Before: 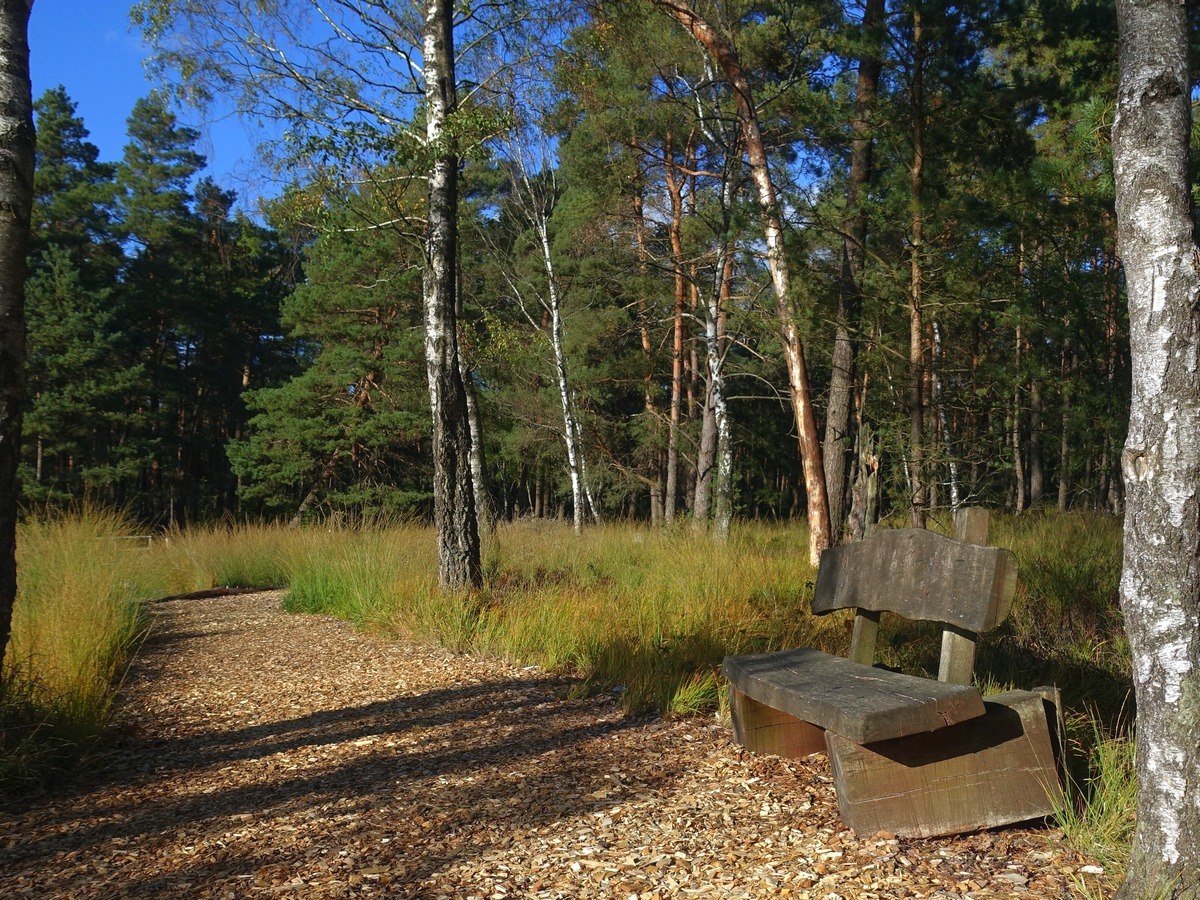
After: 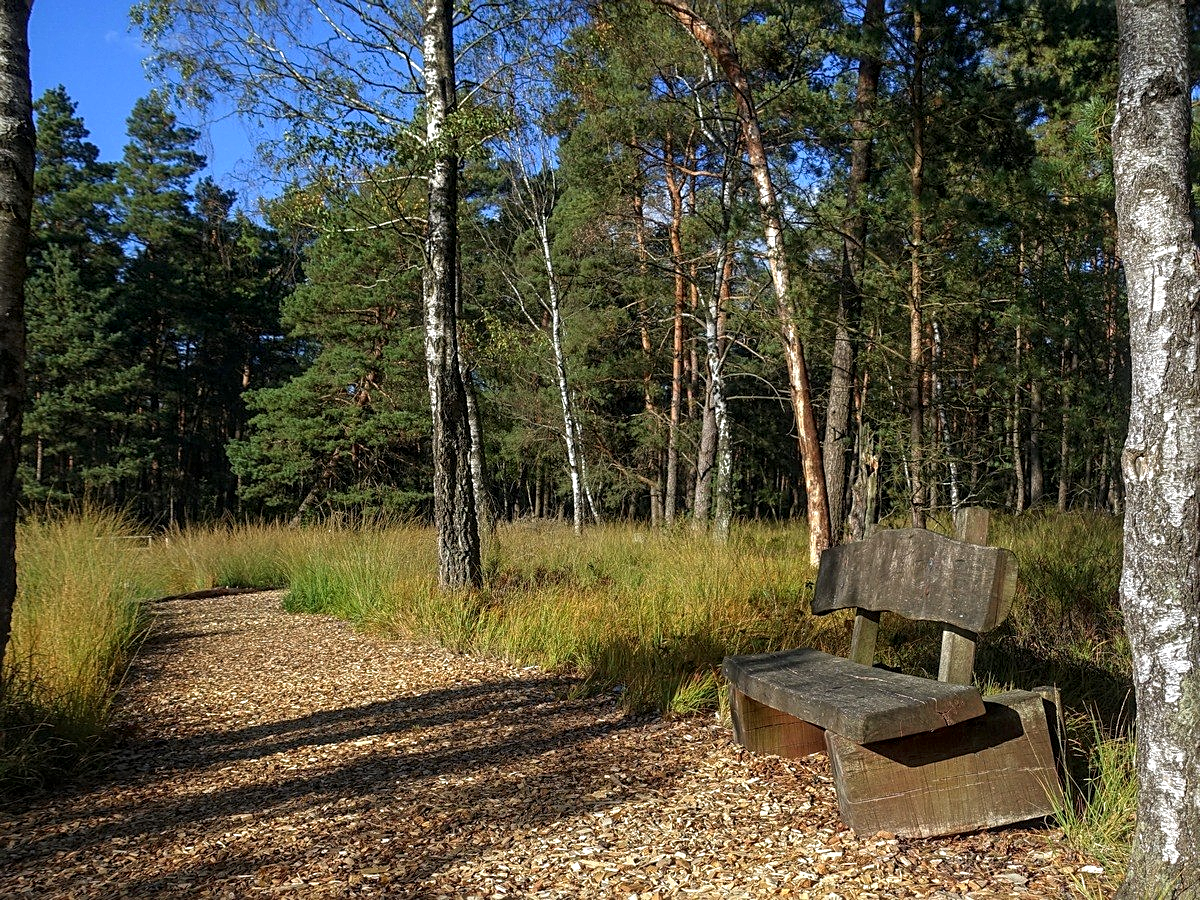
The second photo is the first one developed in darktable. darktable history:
local contrast: highlights 61%, detail 143%, midtone range 0.428
sharpen: on, module defaults
